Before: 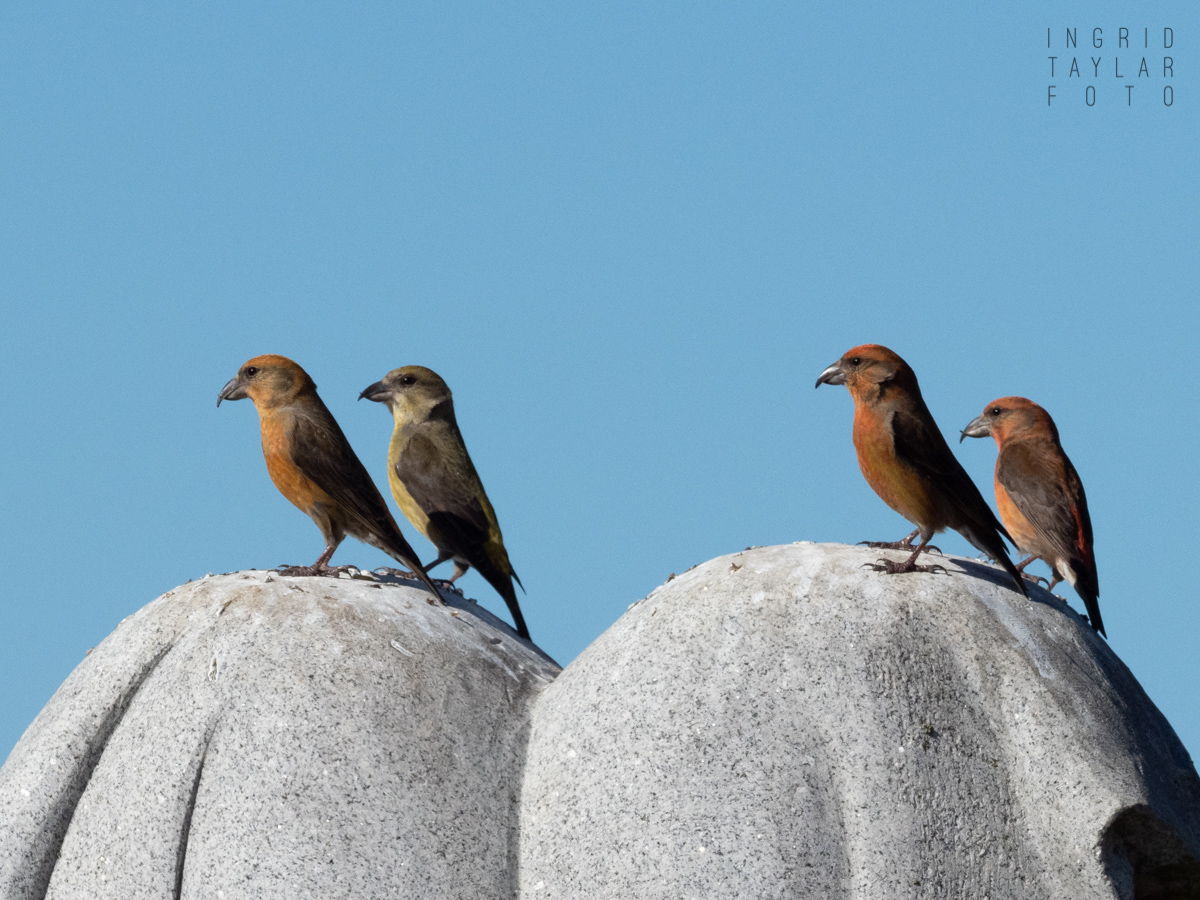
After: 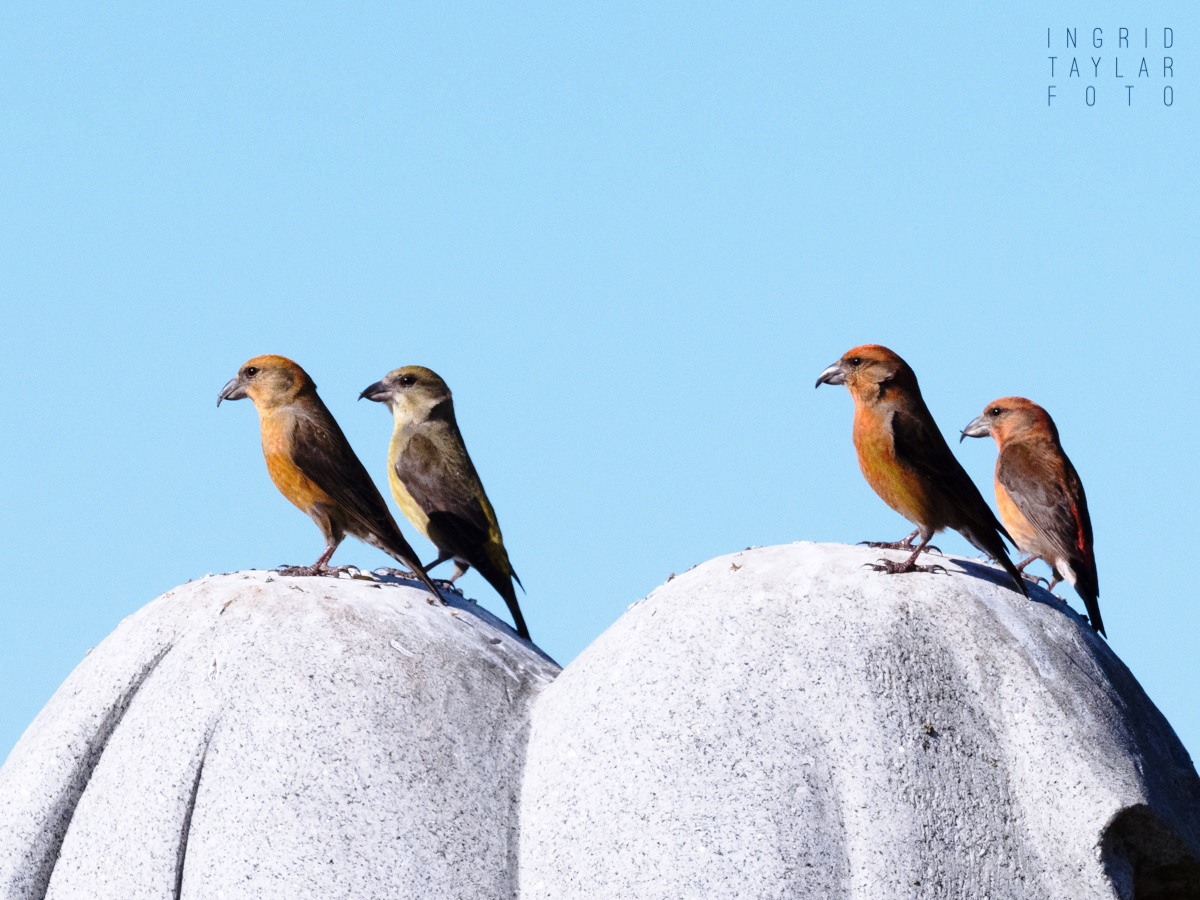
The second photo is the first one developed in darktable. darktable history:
white balance: red 1.004, blue 1.096
base curve: curves: ch0 [(0, 0) (0.028, 0.03) (0.121, 0.232) (0.46, 0.748) (0.859, 0.968) (1, 1)], preserve colors none
